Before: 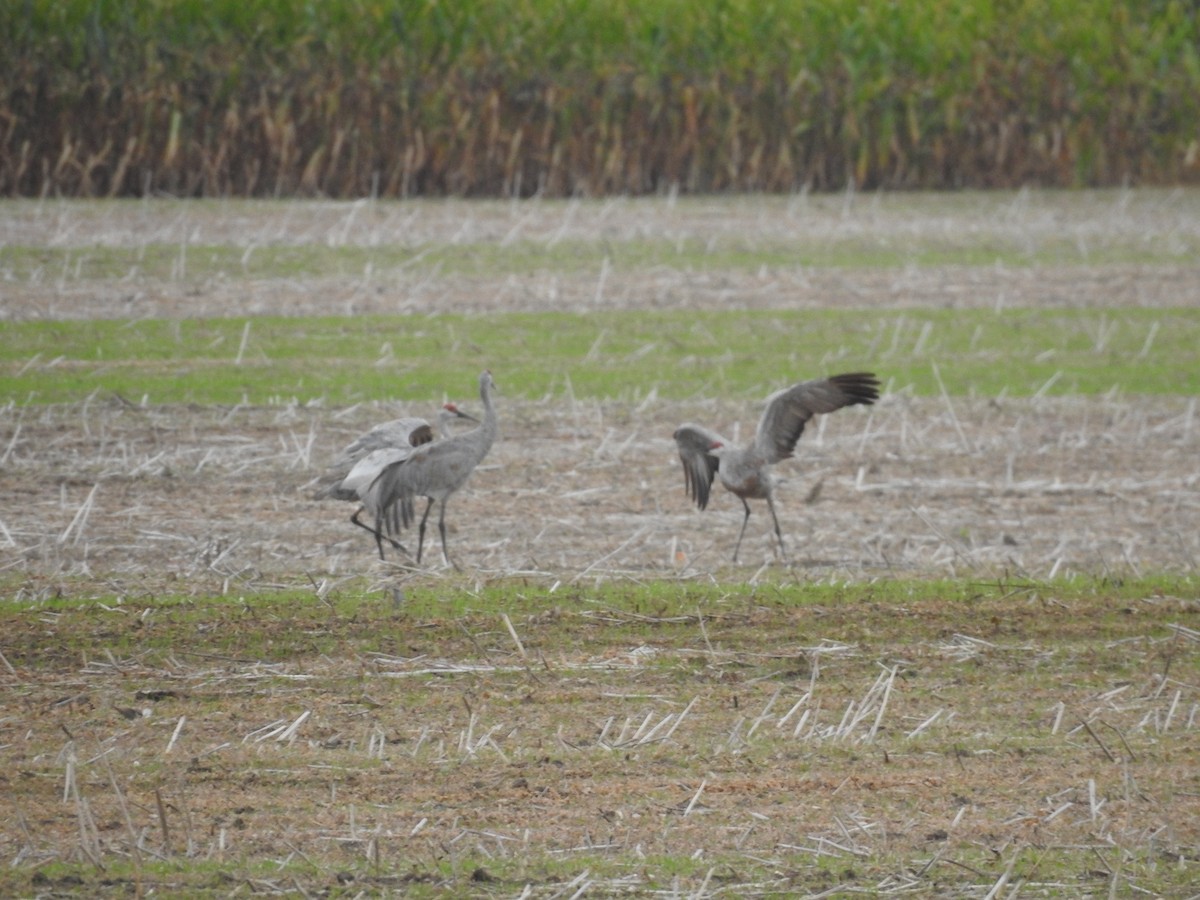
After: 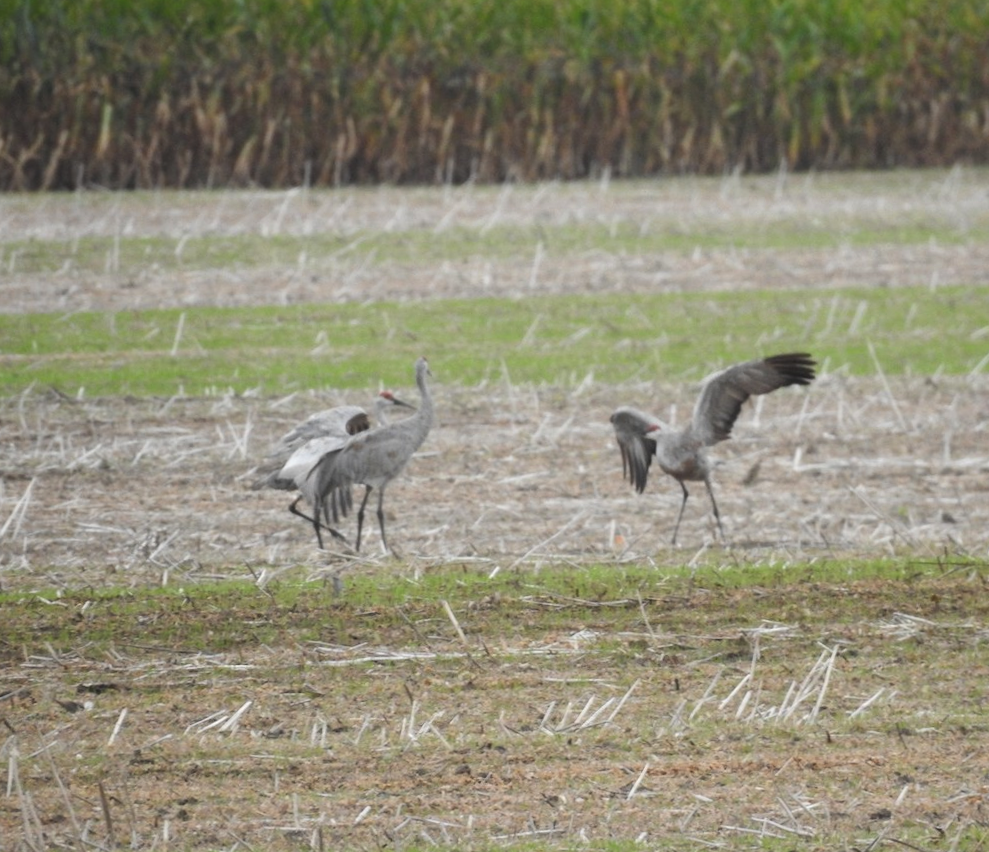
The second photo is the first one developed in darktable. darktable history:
crop and rotate: angle 1°, left 4.281%, top 0.642%, right 11.383%, bottom 2.486%
tone equalizer: -8 EV -0.417 EV, -7 EV -0.389 EV, -6 EV -0.333 EV, -5 EV -0.222 EV, -3 EV 0.222 EV, -2 EV 0.333 EV, -1 EV 0.389 EV, +0 EV 0.417 EV, edges refinement/feathering 500, mask exposure compensation -1.57 EV, preserve details no
